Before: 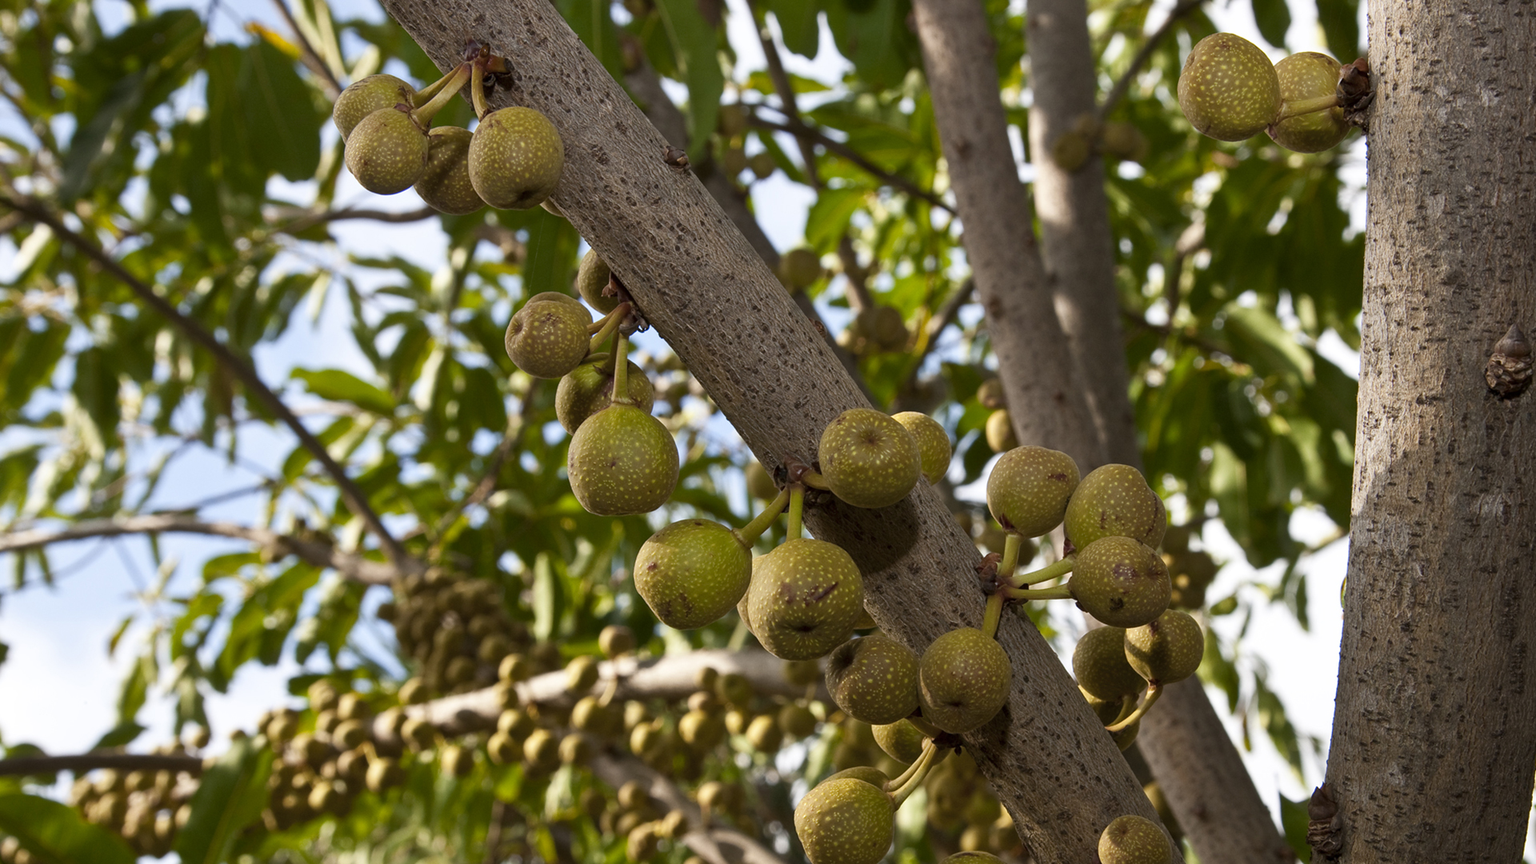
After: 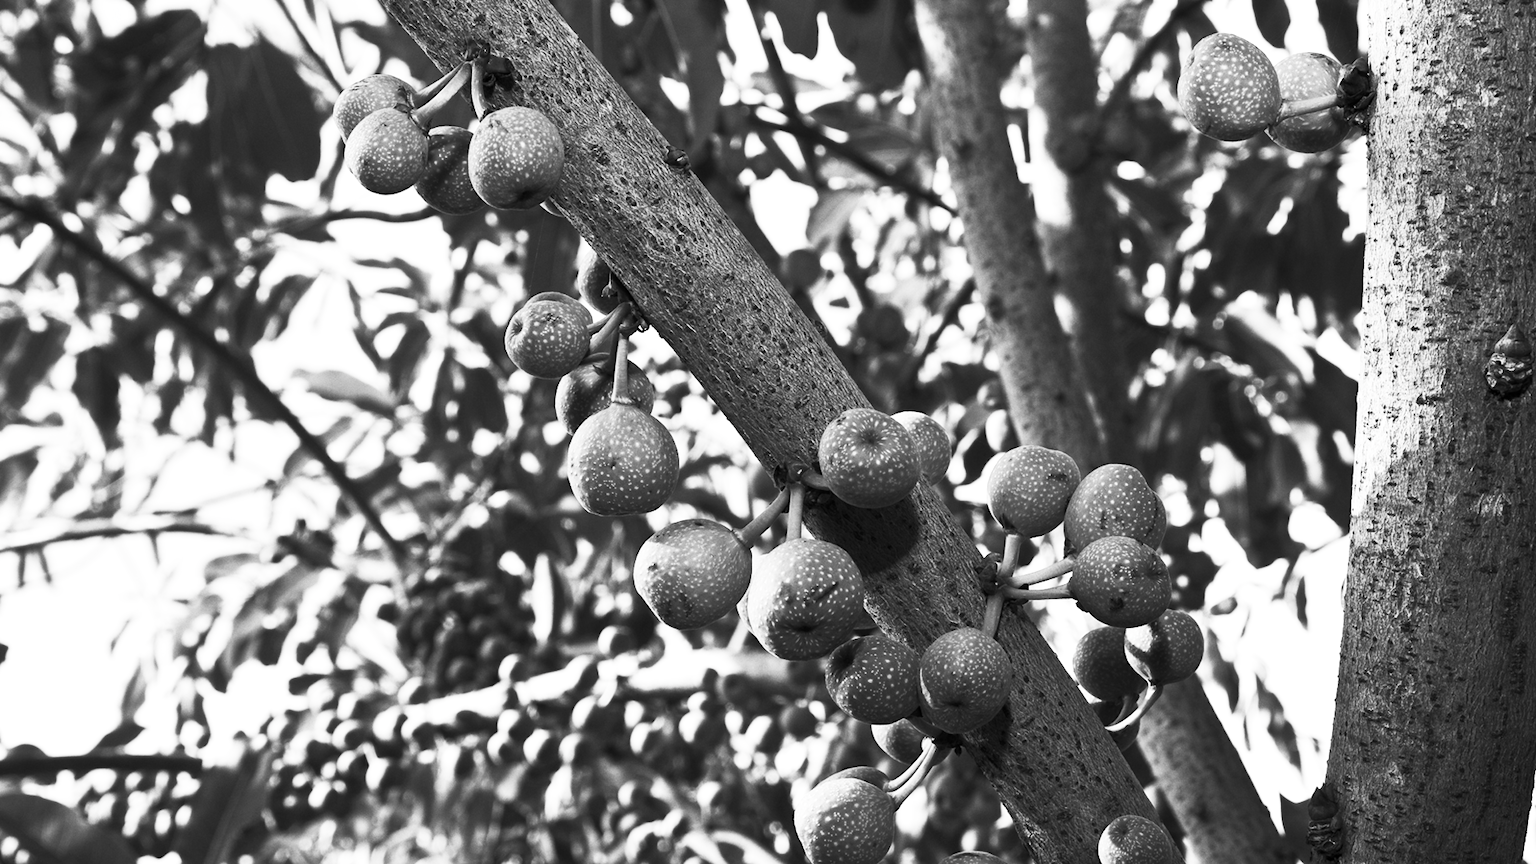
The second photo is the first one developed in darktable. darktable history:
contrast brightness saturation: contrast 0.537, brightness 0.453, saturation -0.999
tone equalizer: -8 EV -0.387 EV, -7 EV -0.415 EV, -6 EV -0.365 EV, -5 EV -0.237 EV, -3 EV 0.254 EV, -2 EV 0.324 EV, -1 EV 0.394 EV, +0 EV 0.415 EV, edges refinement/feathering 500, mask exposure compensation -1.57 EV, preserve details no
